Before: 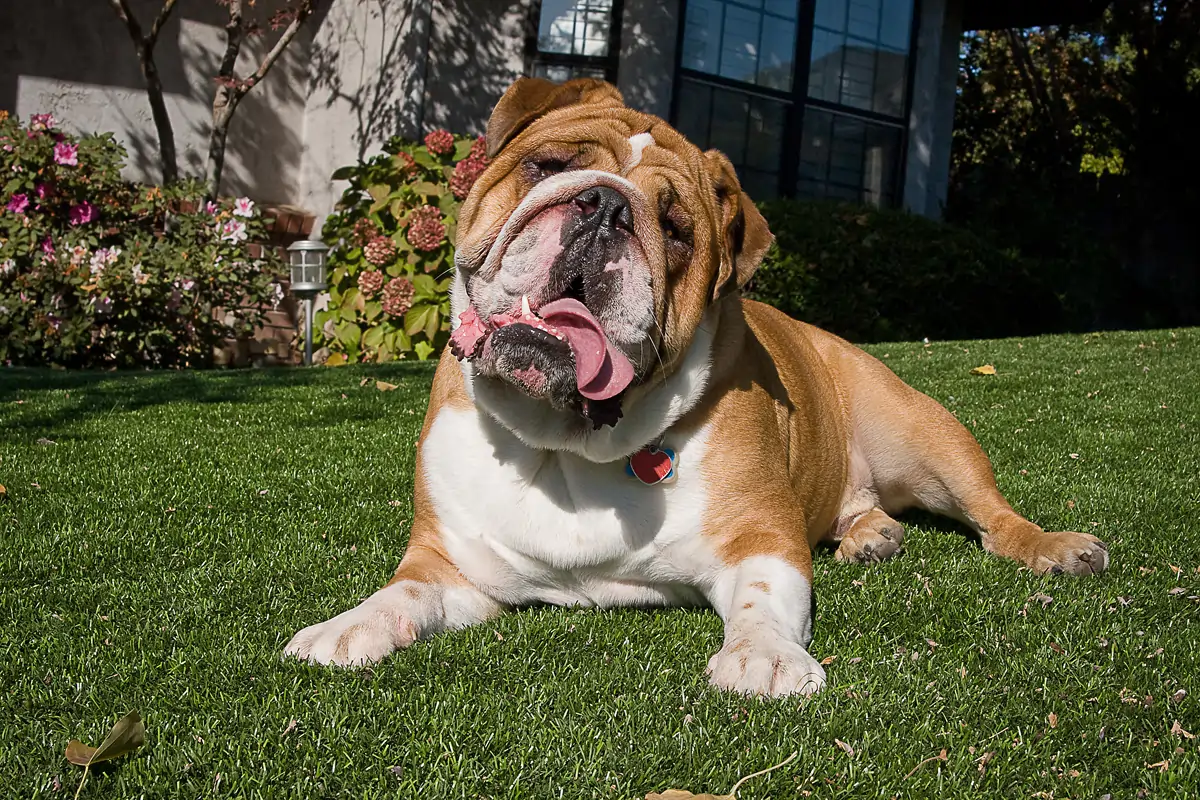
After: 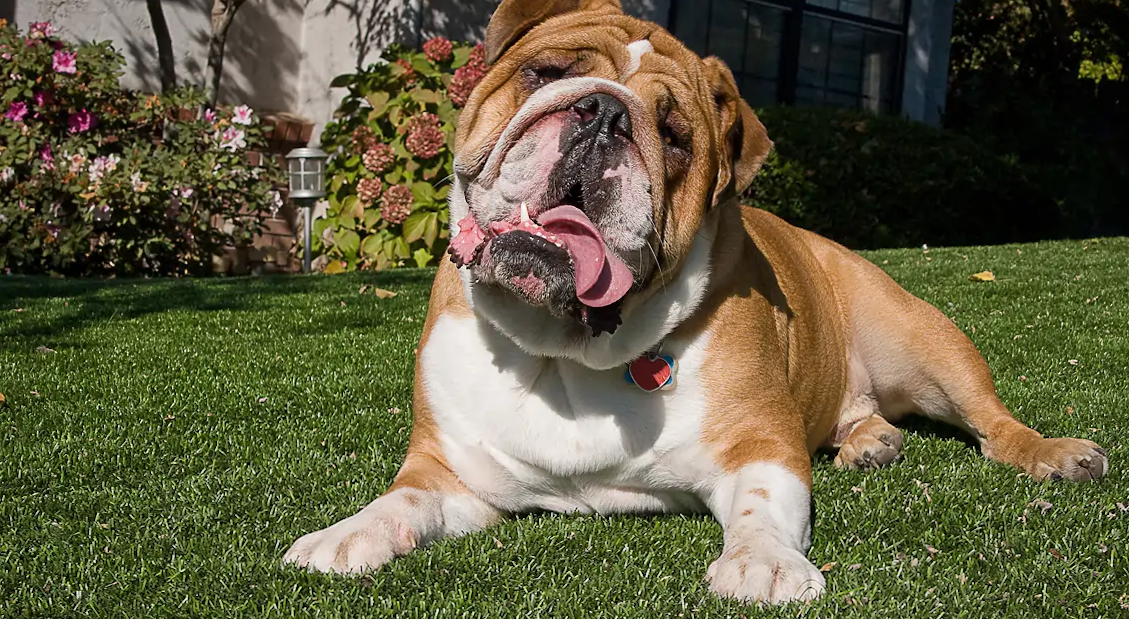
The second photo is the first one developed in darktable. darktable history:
crop and rotate: angle 0.111°, top 11.547%, right 5.617%, bottom 10.807%
